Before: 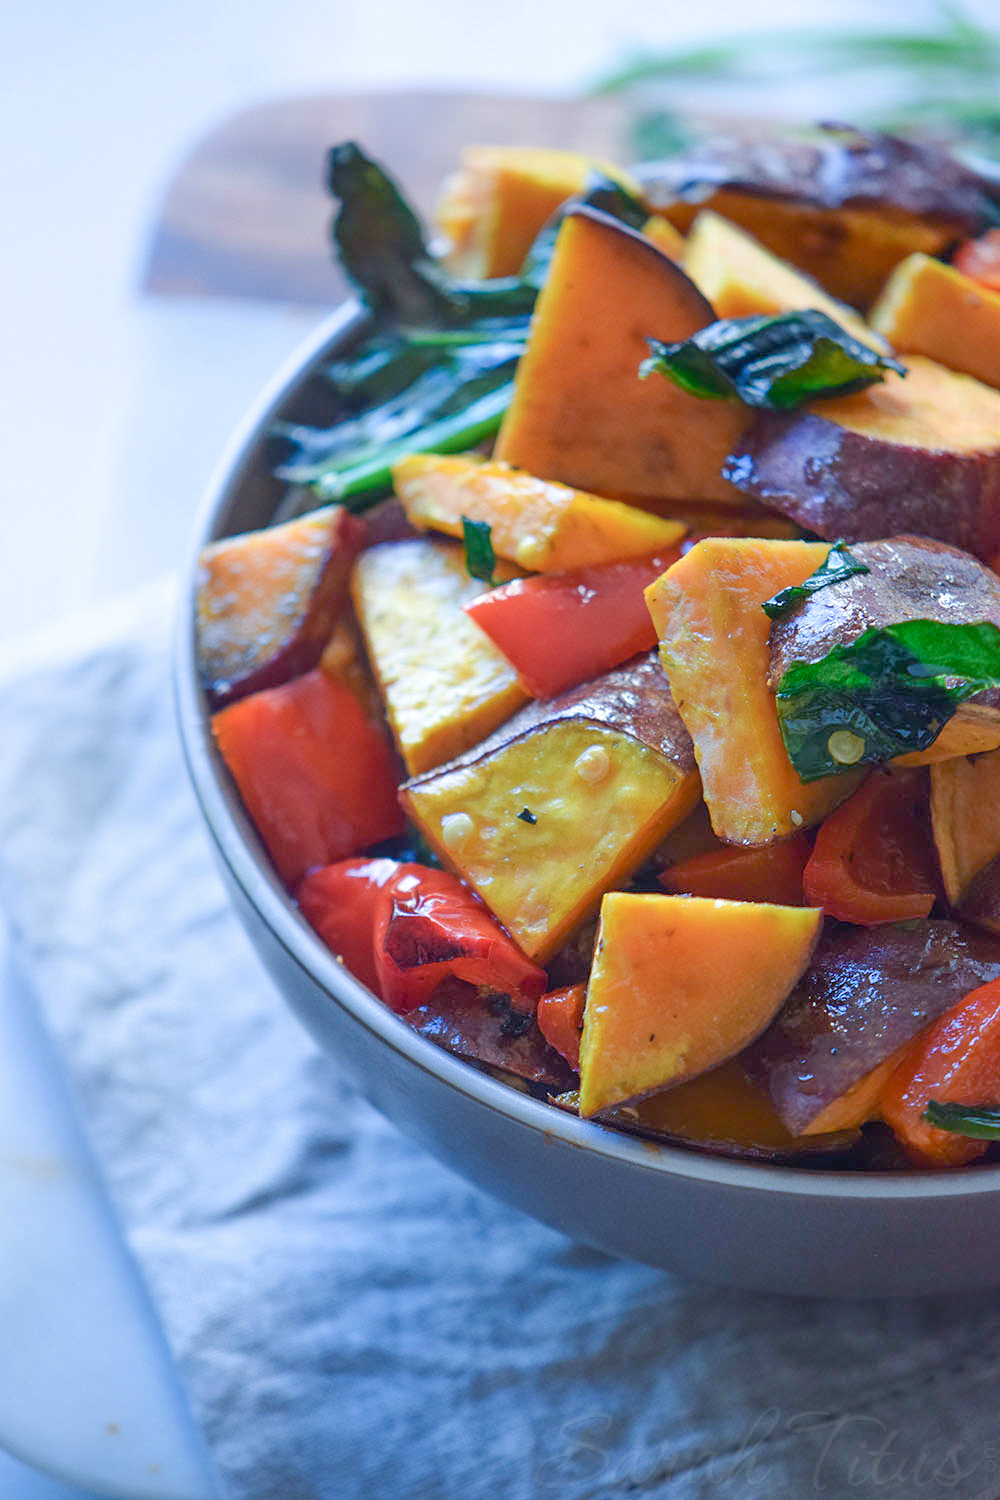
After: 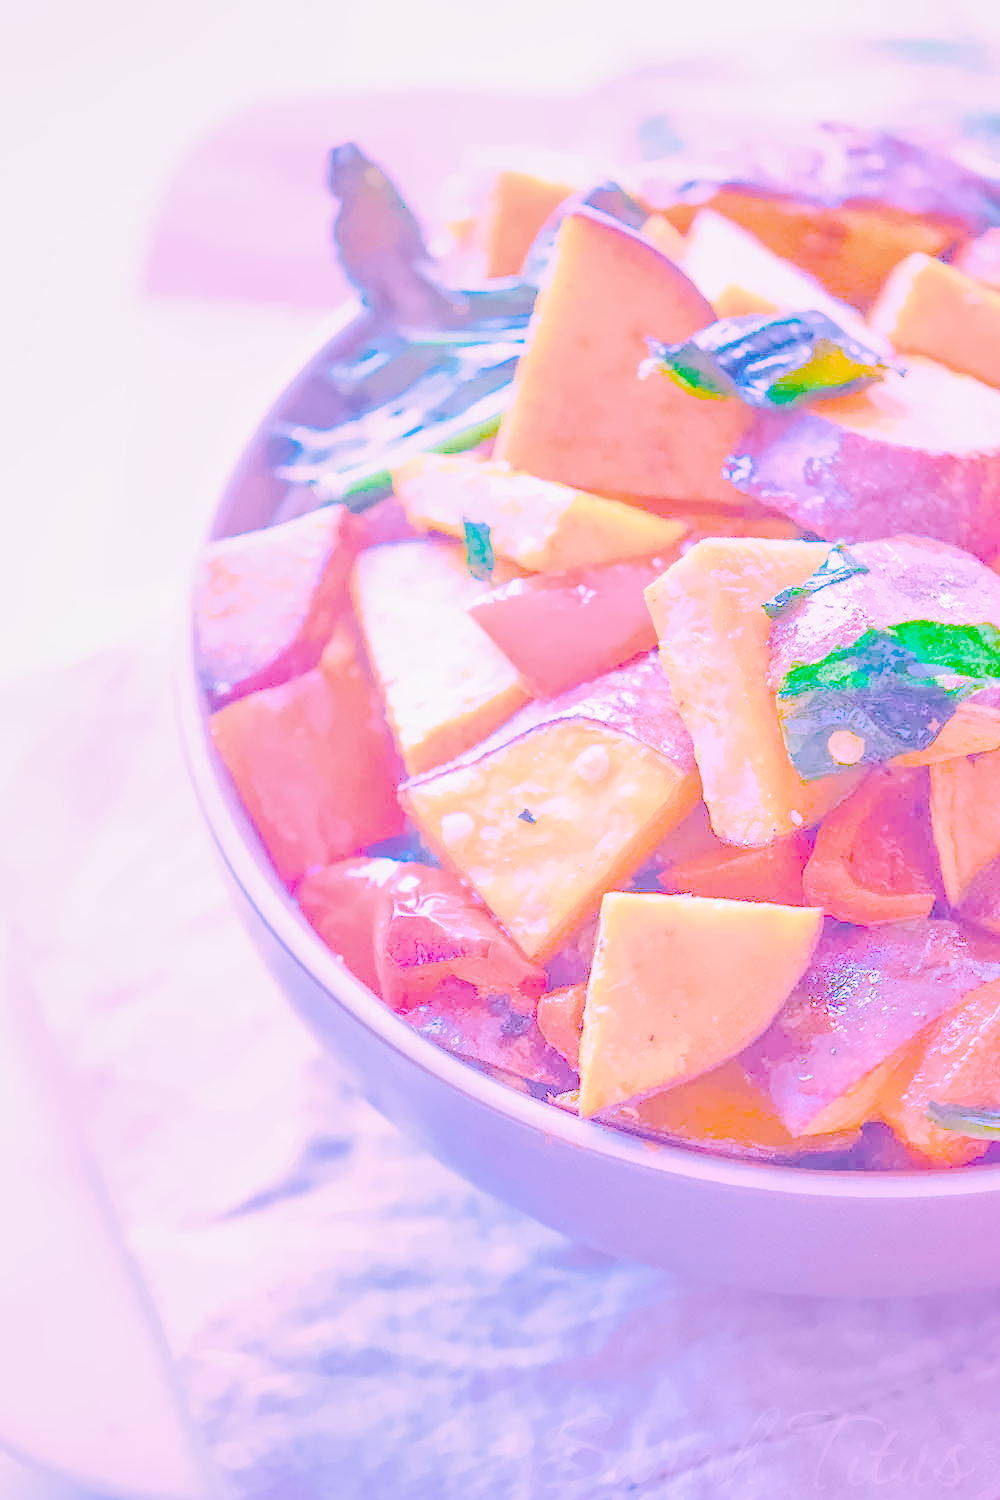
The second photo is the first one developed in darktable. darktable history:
local contrast: on, module defaults
raw chromatic aberrations: on, module defaults
color balance rgb: perceptual saturation grading › global saturation 25%, perceptual brilliance grading › mid-tones 10%, perceptual brilliance grading › shadows 15%, global vibrance 20%
exposure: black level correction 0.001, exposure 1.05 EV, compensate exposure bias true, compensate highlight preservation false
filmic rgb: black relative exposure -7.65 EV, white relative exposure 4.56 EV, hardness 3.61
highlight reconstruction: method reconstruct color, iterations 1, diameter of reconstruction 64 px
hot pixels: on, module defaults
lens correction: scale 1.01, crop 1, focal 85, aperture 2.8, distance 10.02, camera "Canon EOS RP", lens "Canon RF 85mm F2 MACRO IS STM"
raw denoise: x [[0, 0.25, 0.5, 0.75, 1] ×4]
white balance: red 1.858, blue 1.835
tone equalizer "mask blending: all purposes": on, module defaults
denoise (profiled): patch size 2, preserve shadows 1.03, bias correction -0.346, scattering 0.272, a [-1, 0, 0], b [0, 0, 0], compensate highlight preservation false
